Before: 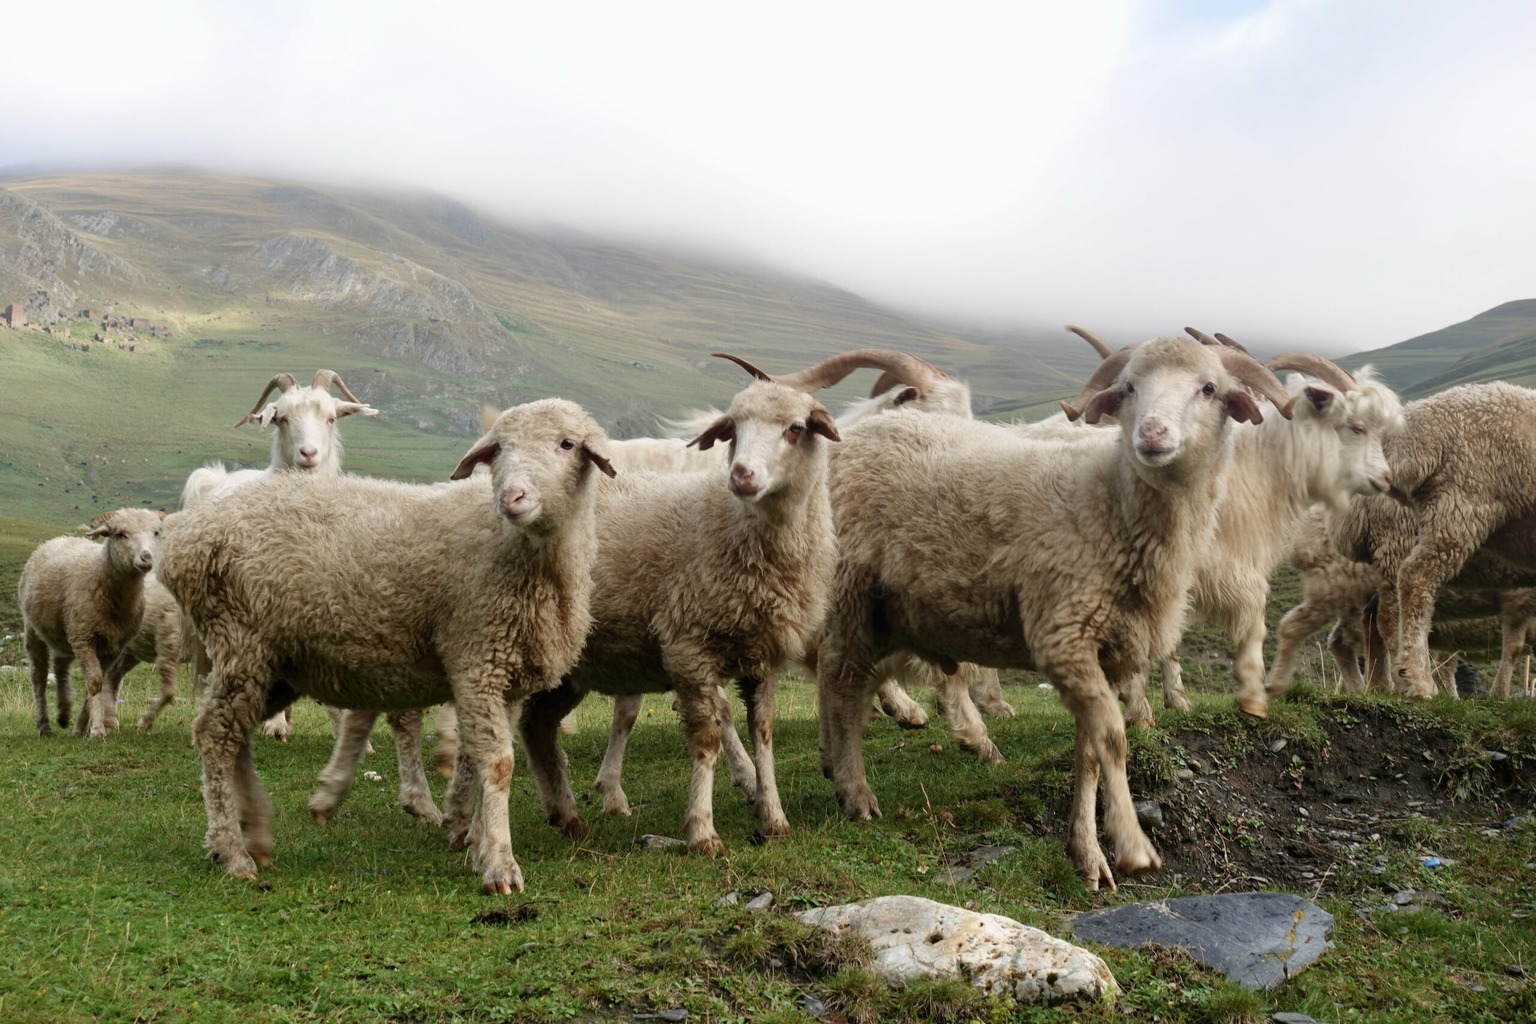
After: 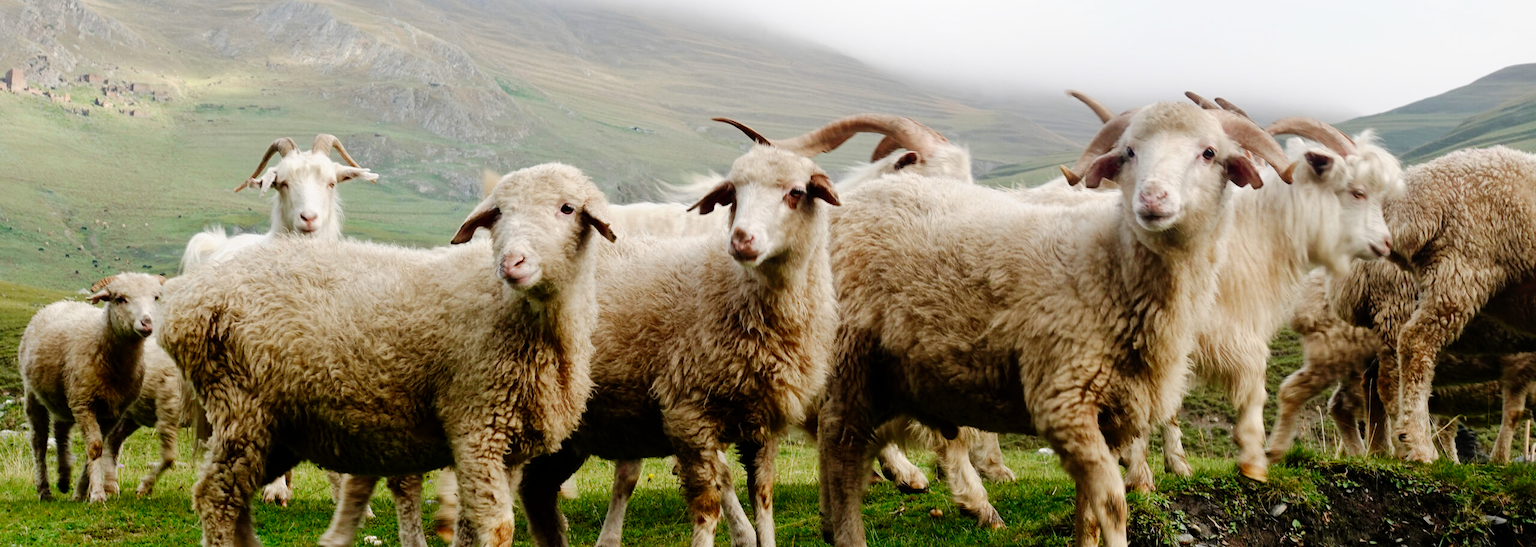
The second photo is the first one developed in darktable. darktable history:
crop and rotate: top 23.043%, bottom 23.437%
tone curve: curves: ch0 [(0, 0) (0.003, 0) (0.011, 0.001) (0.025, 0.003) (0.044, 0.005) (0.069, 0.012) (0.1, 0.023) (0.136, 0.039) (0.177, 0.088) (0.224, 0.15) (0.277, 0.24) (0.335, 0.337) (0.399, 0.437) (0.468, 0.535) (0.543, 0.629) (0.623, 0.71) (0.709, 0.782) (0.801, 0.856) (0.898, 0.94) (1, 1)], preserve colors none
